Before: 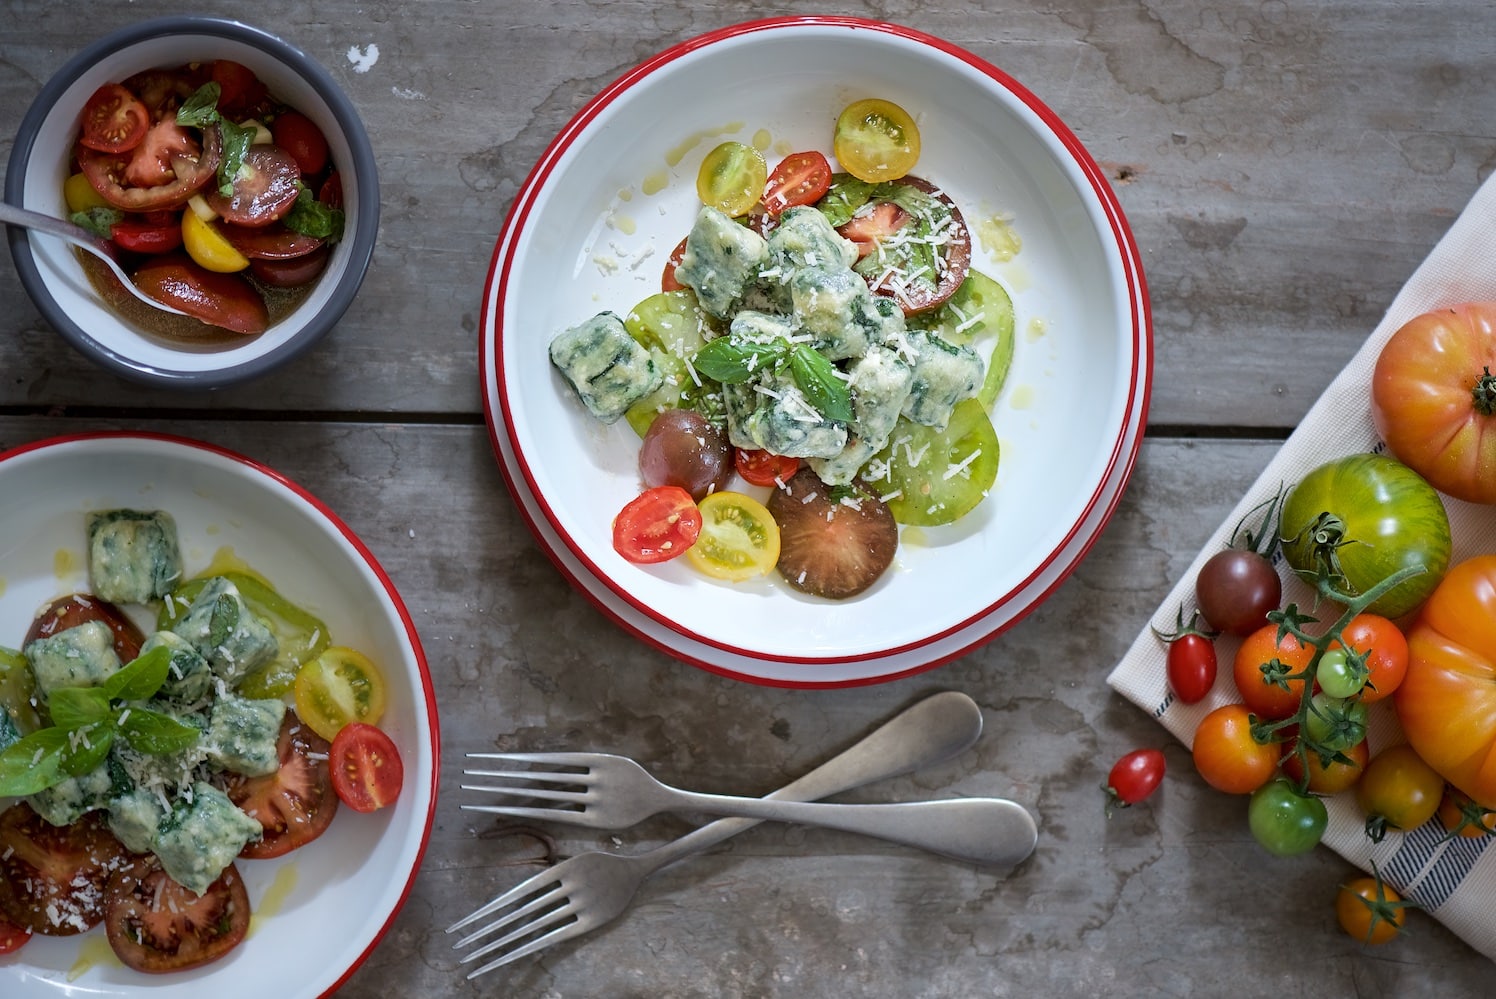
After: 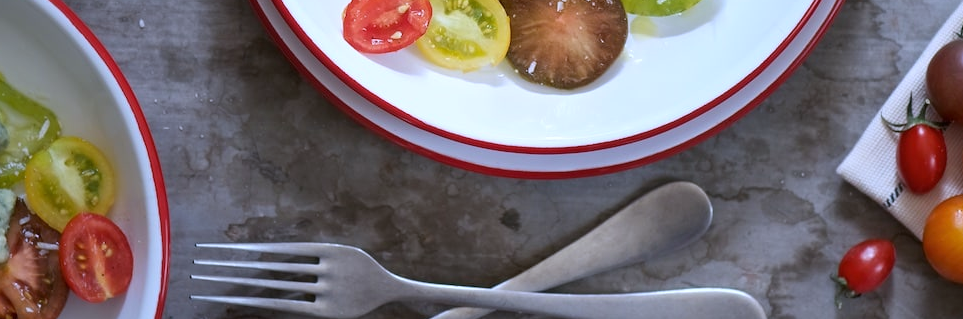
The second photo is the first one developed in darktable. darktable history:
white balance: red 0.967, blue 1.119, emerald 0.756
crop: left 18.091%, top 51.13%, right 17.525%, bottom 16.85%
